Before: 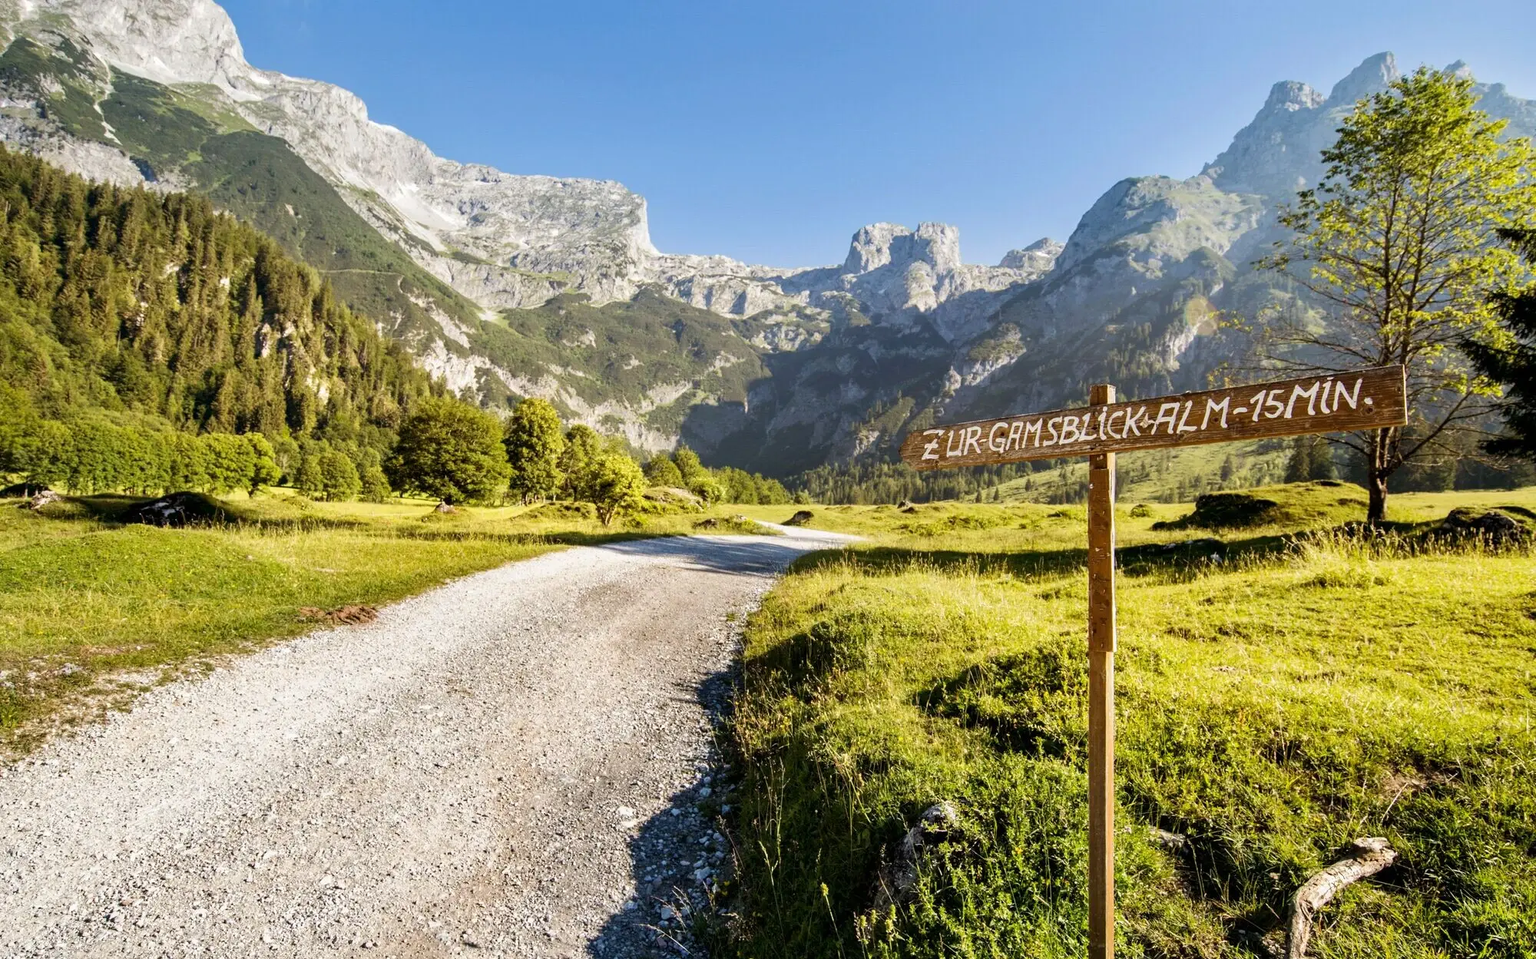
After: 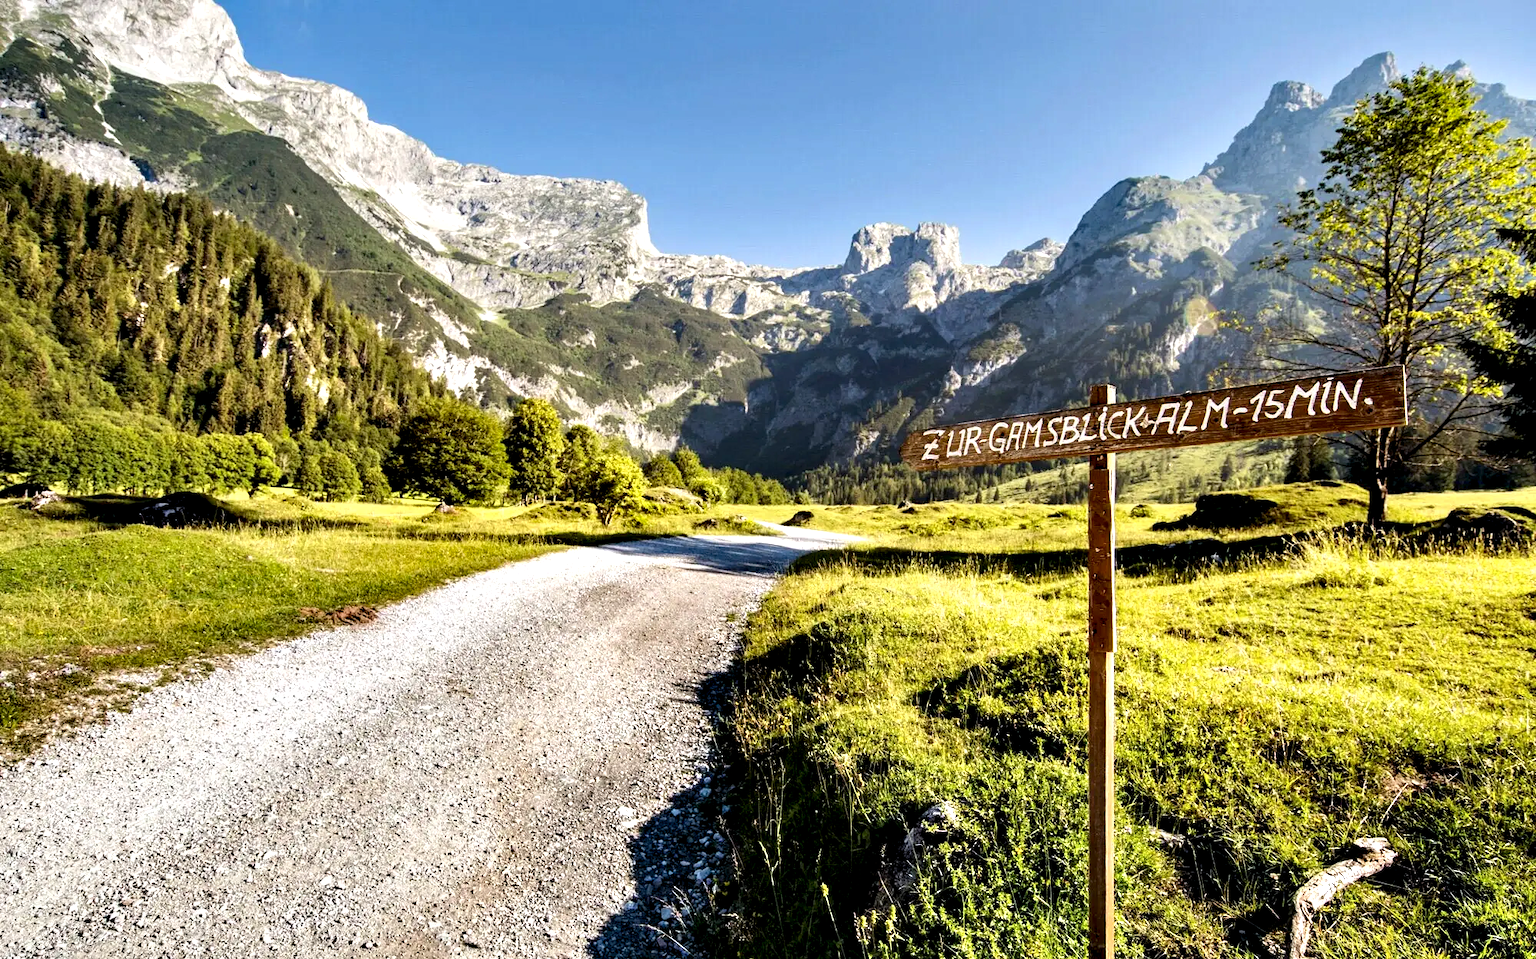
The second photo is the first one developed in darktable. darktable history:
contrast equalizer: y [[0.6 ×6], [0.55 ×6], [0 ×6], [0 ×6], [0 ×6]]
levels: mode automatic
